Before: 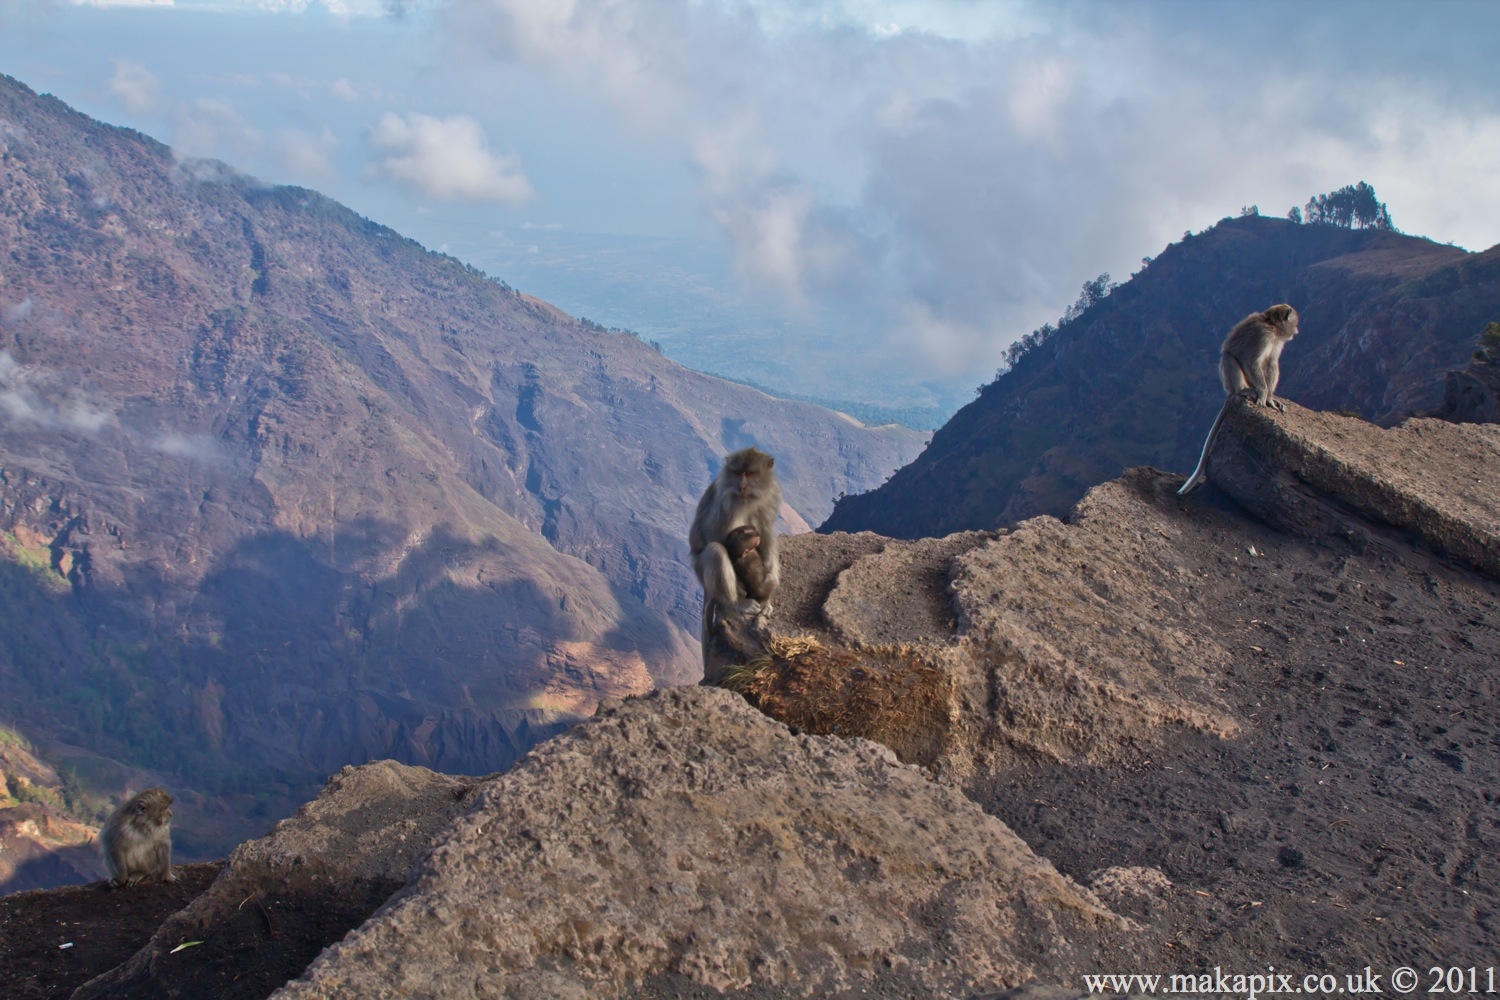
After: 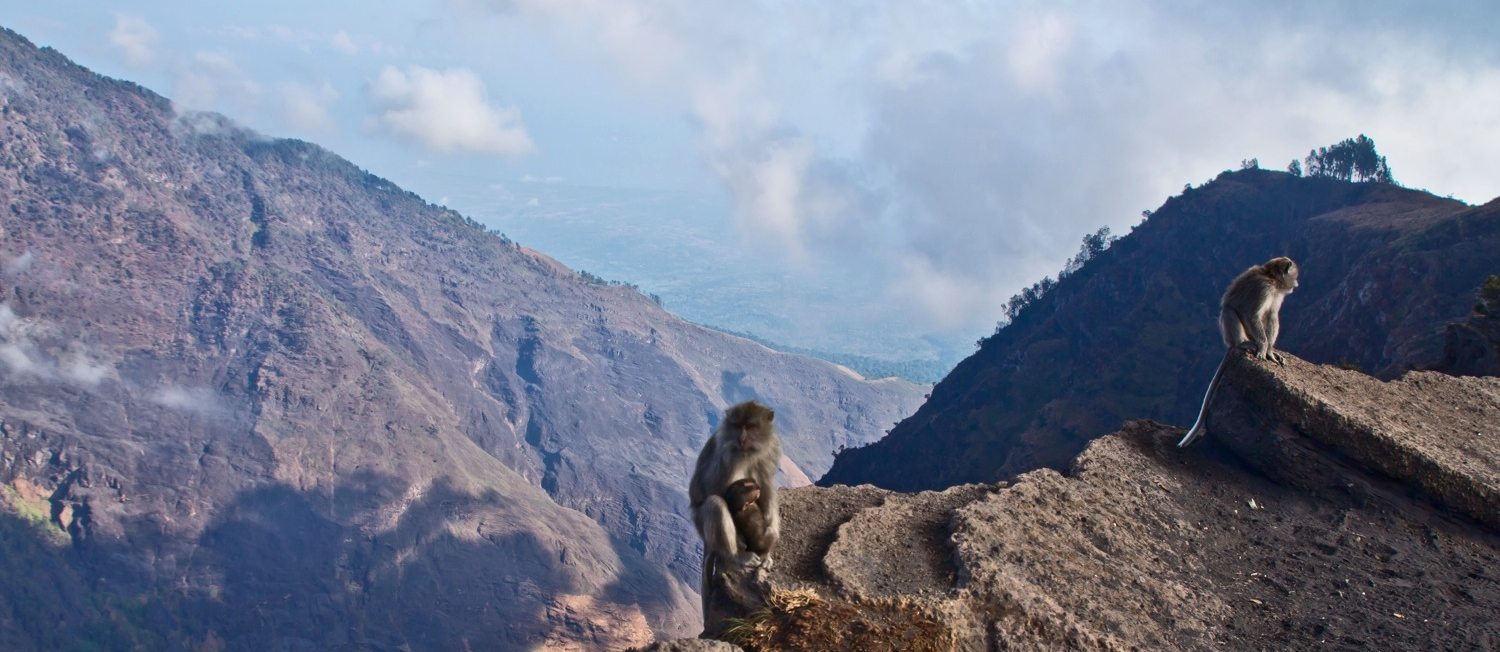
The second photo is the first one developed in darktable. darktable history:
tone equalizer: edges refinement/feathering 500, mask exposure compensation -1.57 EV, preserve details no
contrast brightness saturation: contrast 0.217
crop and rotate: top 4.778%, bottom 29.933%
